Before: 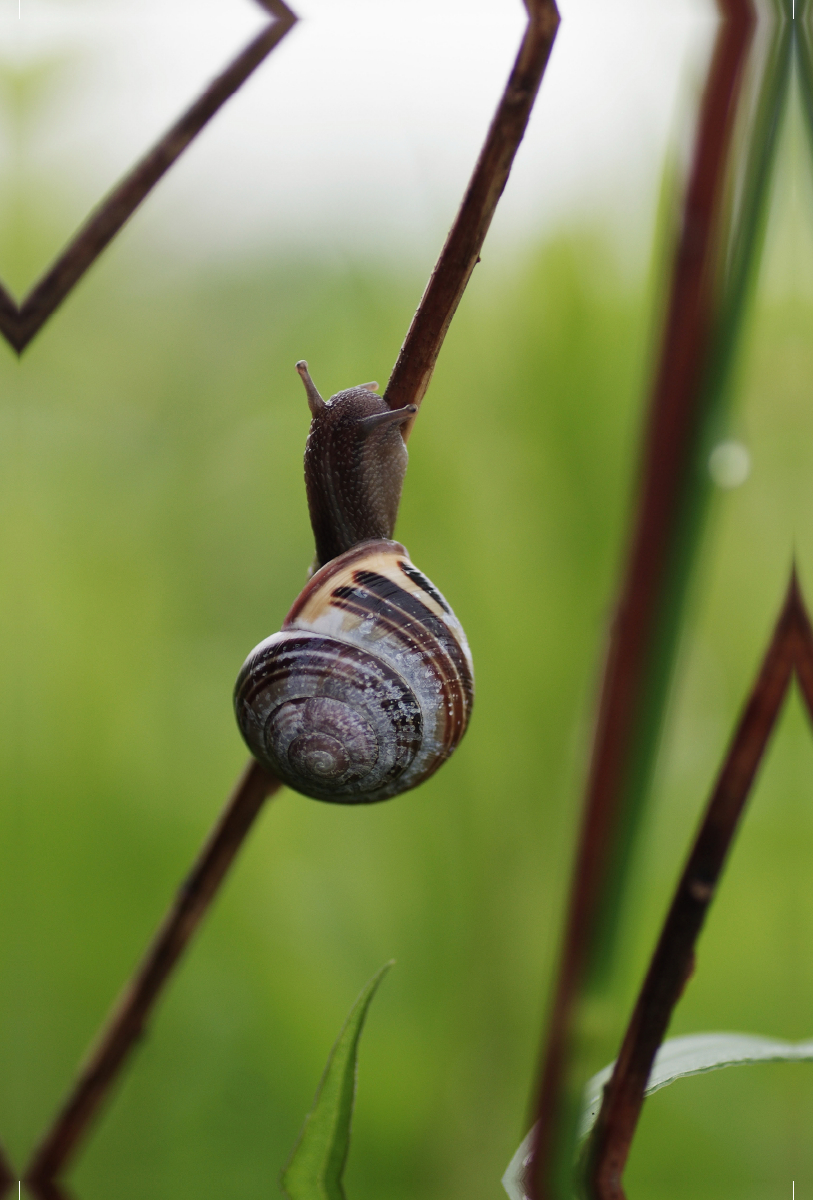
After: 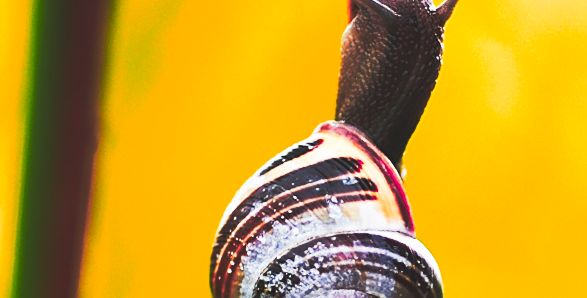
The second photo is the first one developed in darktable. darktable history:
color zones: curves: ch1 [(0.24, 0.629) (0.75, 0.5)]; ch2 [(0.255, 0.454) (0.745, 0.491)], mix 102.12%
base curve: curves: ch0 [(0, 0.015) (0.085, 0.116) (0.134, 0.298) (0.19, 0.545) (0.296, 0.764) (0.599, 0.982) (1, 1)], preserve colors none
crop and rotate: angle 16.12°, top 30.835%, bottom 35.653%
sharpen: on, module defaults
rotate and perspective: lens shift (horizontal) -0.055, automatic cropping off
